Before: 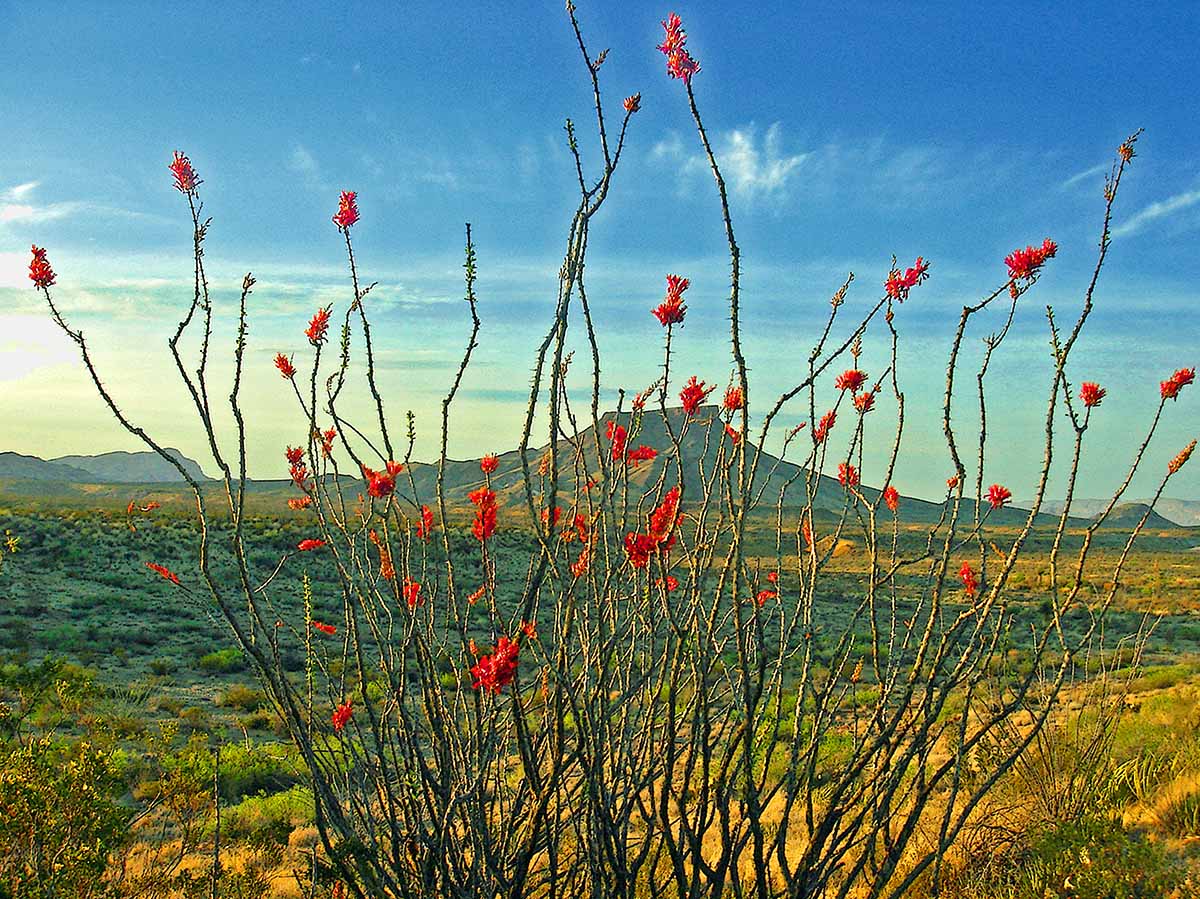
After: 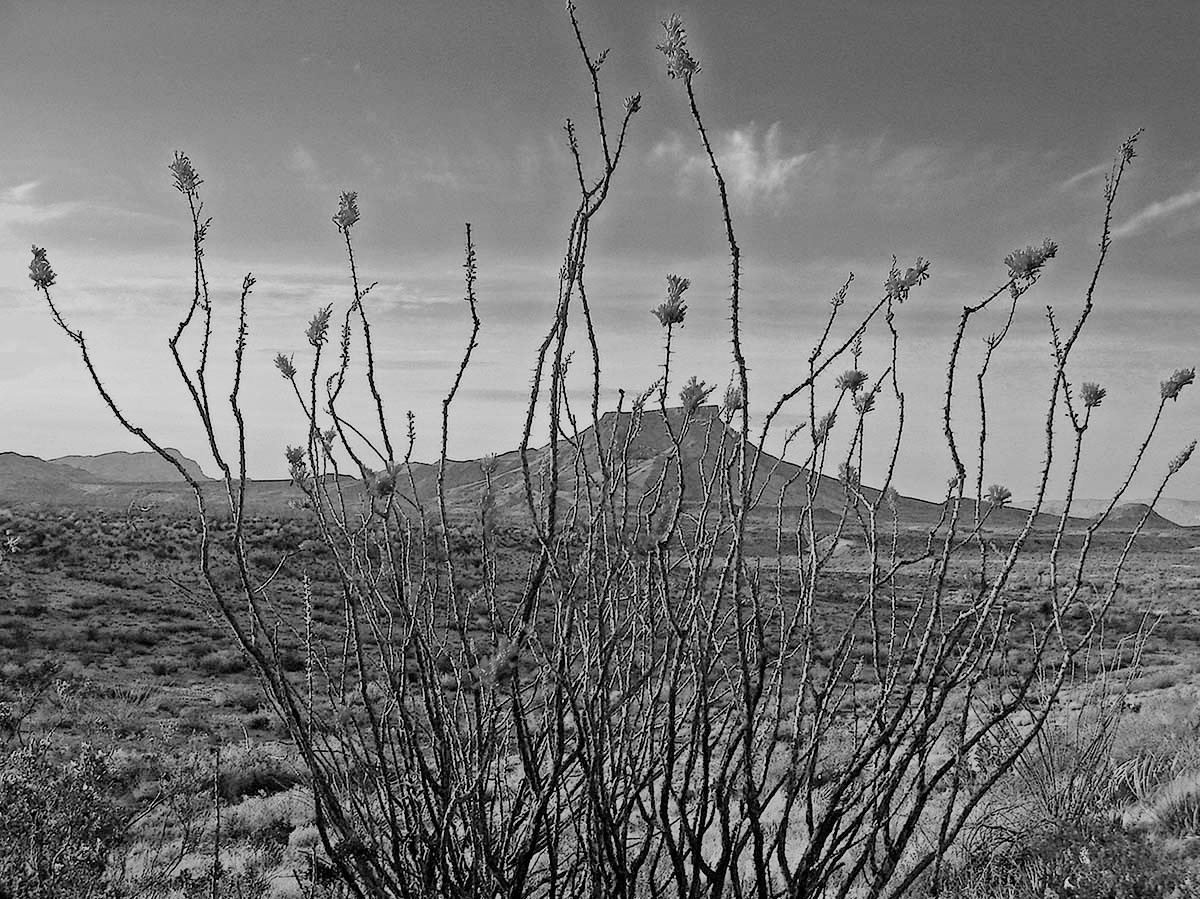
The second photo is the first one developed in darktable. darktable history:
filmic rgb: black relative exposure -7.65 EV, white relative exposure 4.56 EV, hardness 3.61, color science v6 (2022)
monochrome: a -6.99, b 35.61, size 1.4
